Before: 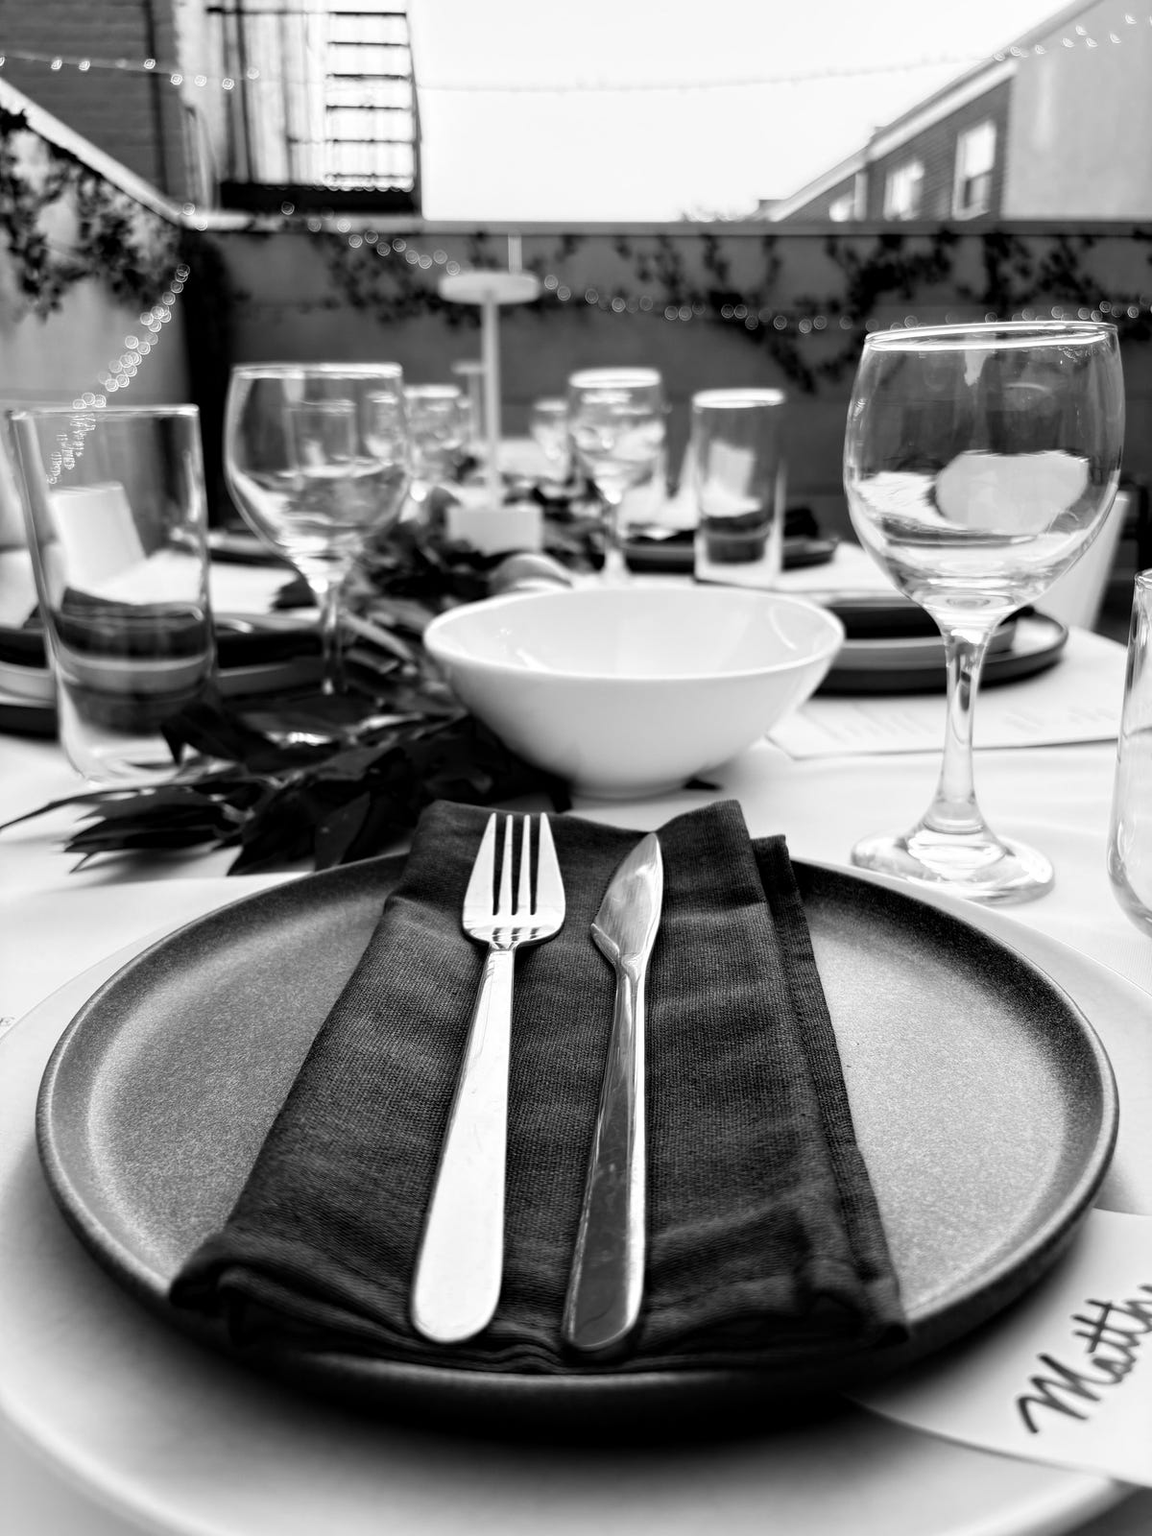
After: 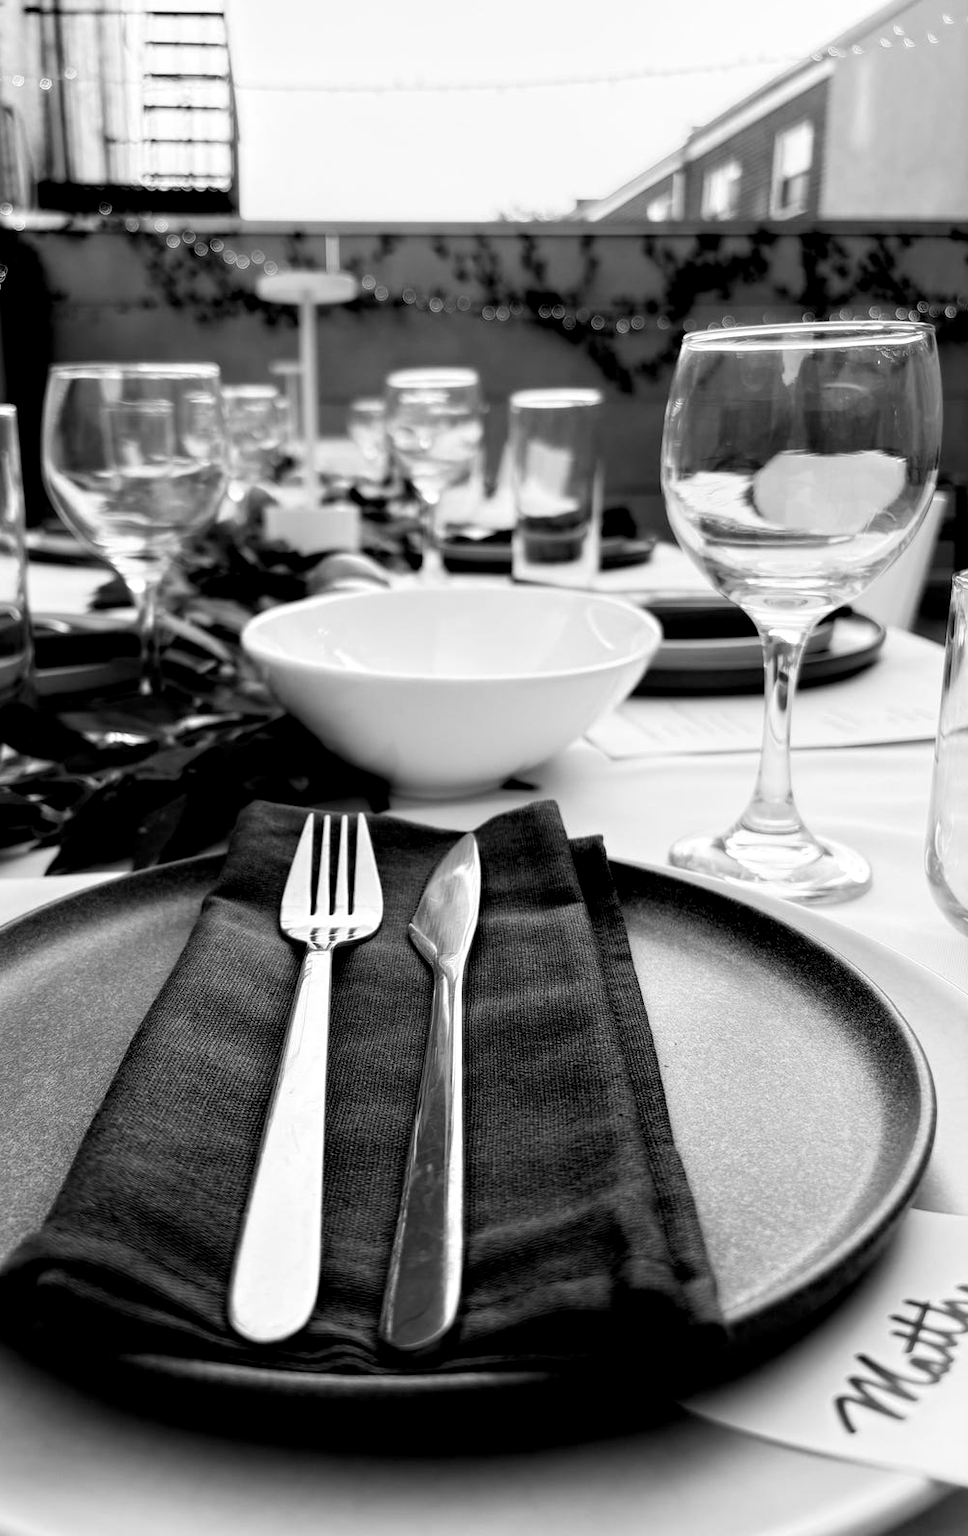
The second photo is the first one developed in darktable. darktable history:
crop: left 15.893%
exposure: black level correction 0.005, exposure 0.017 EV, compensate highlight preservation false
